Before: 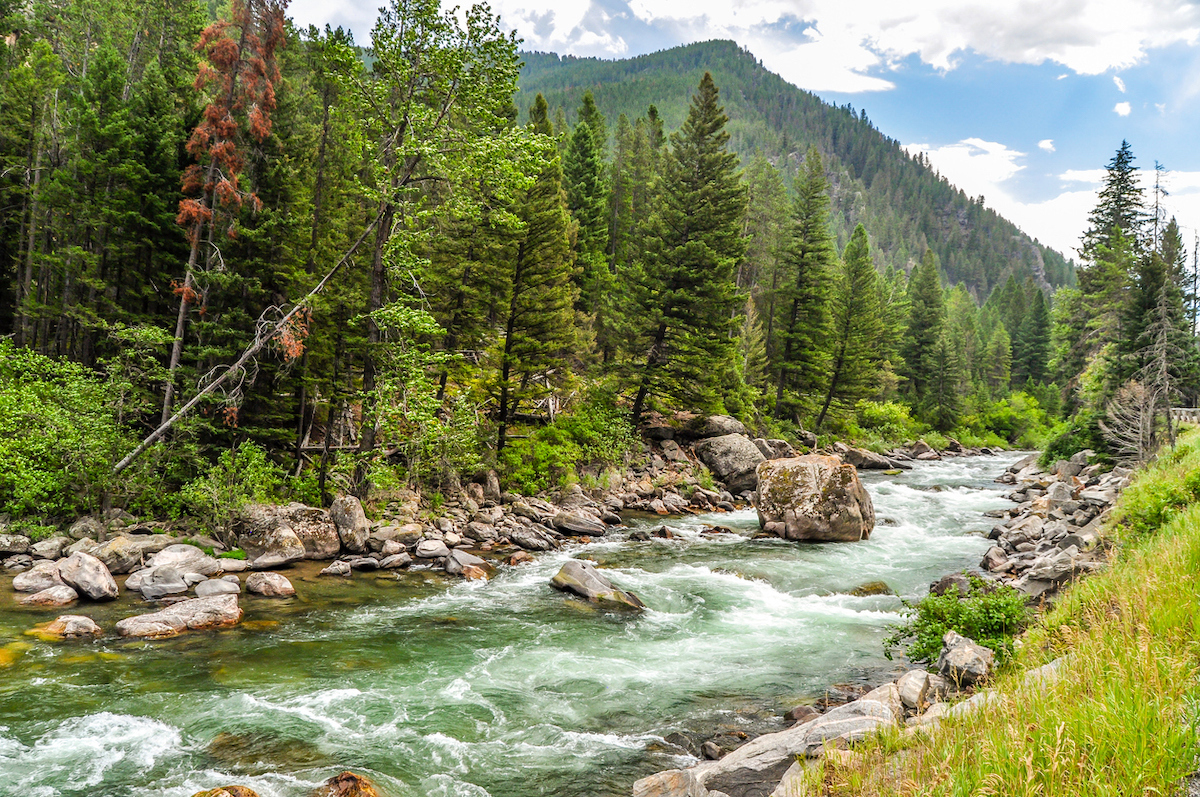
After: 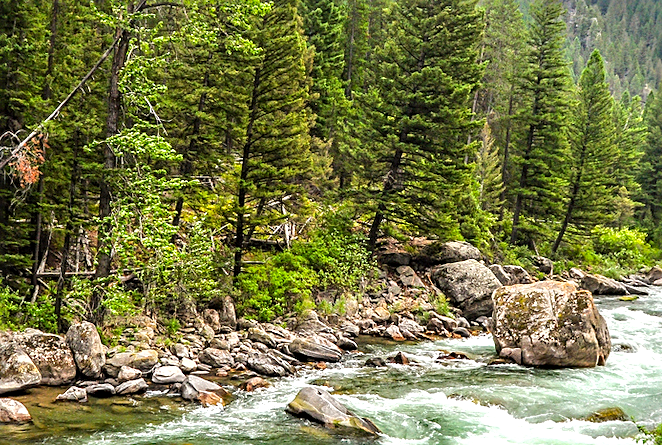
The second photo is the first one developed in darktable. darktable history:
shadows and highlights: shadows -20.47, white point adjustment -2.07, highlights -35.21
crop and rotate: left 22.039%, top 21.852%, right 22.742%, bottom 22.238%
haze removal: compatibility mode true, adaptive false
sharpen: on, module defaults
exposure: exposure 0.521 EV, compensate exposure bias true, compensate highlight preservation false
